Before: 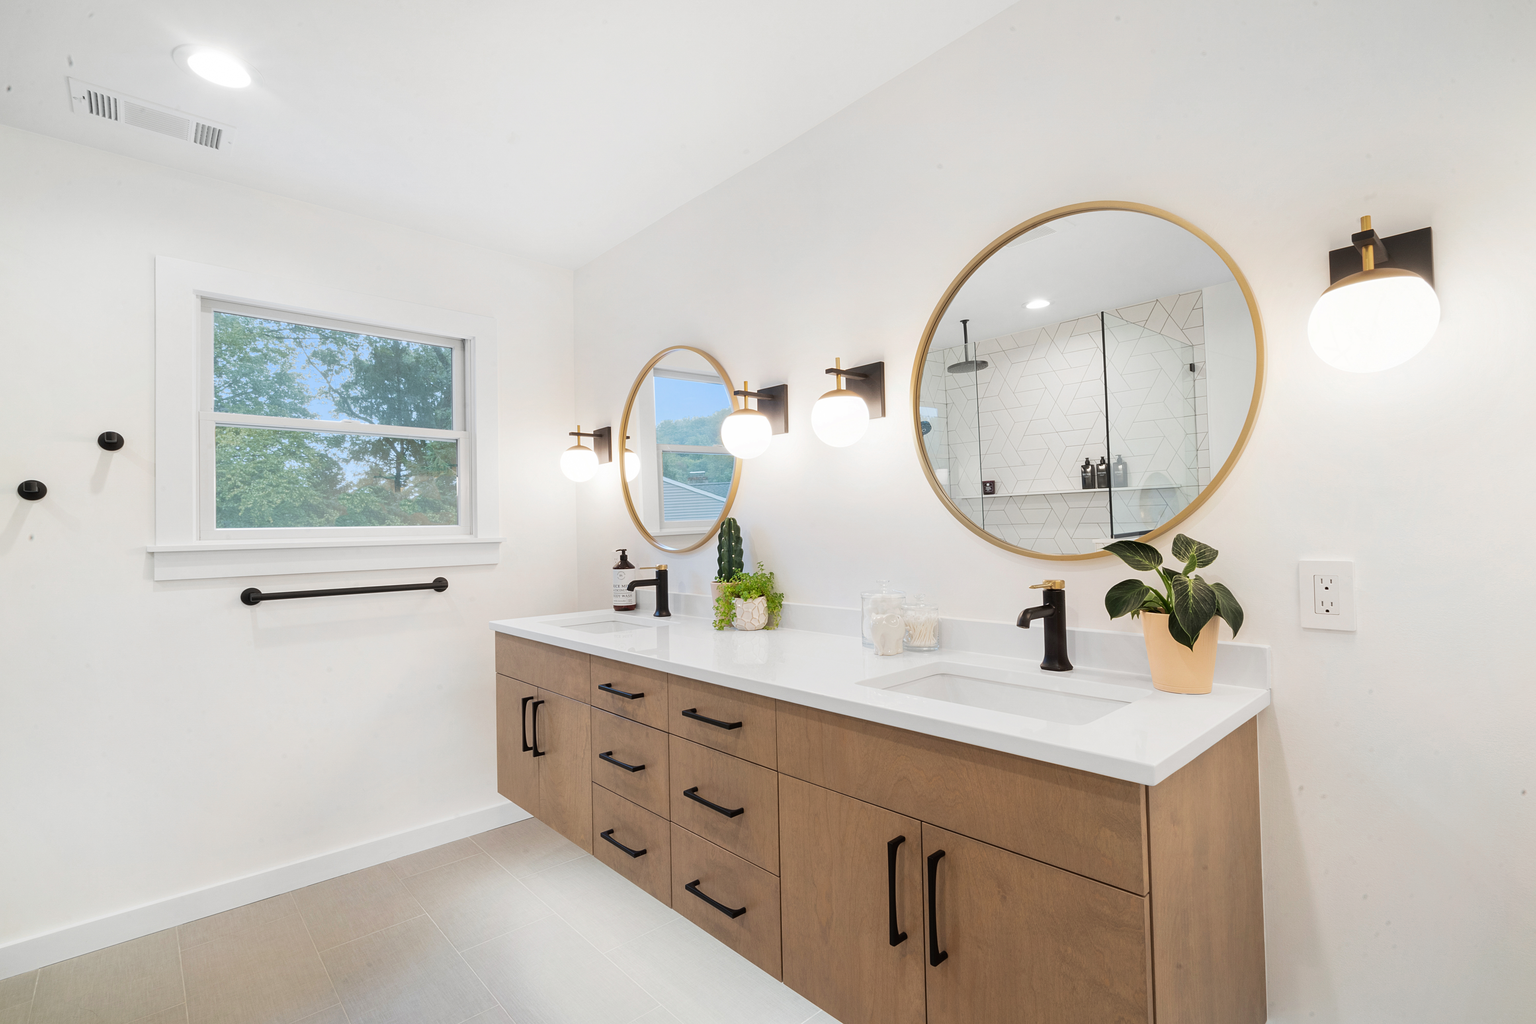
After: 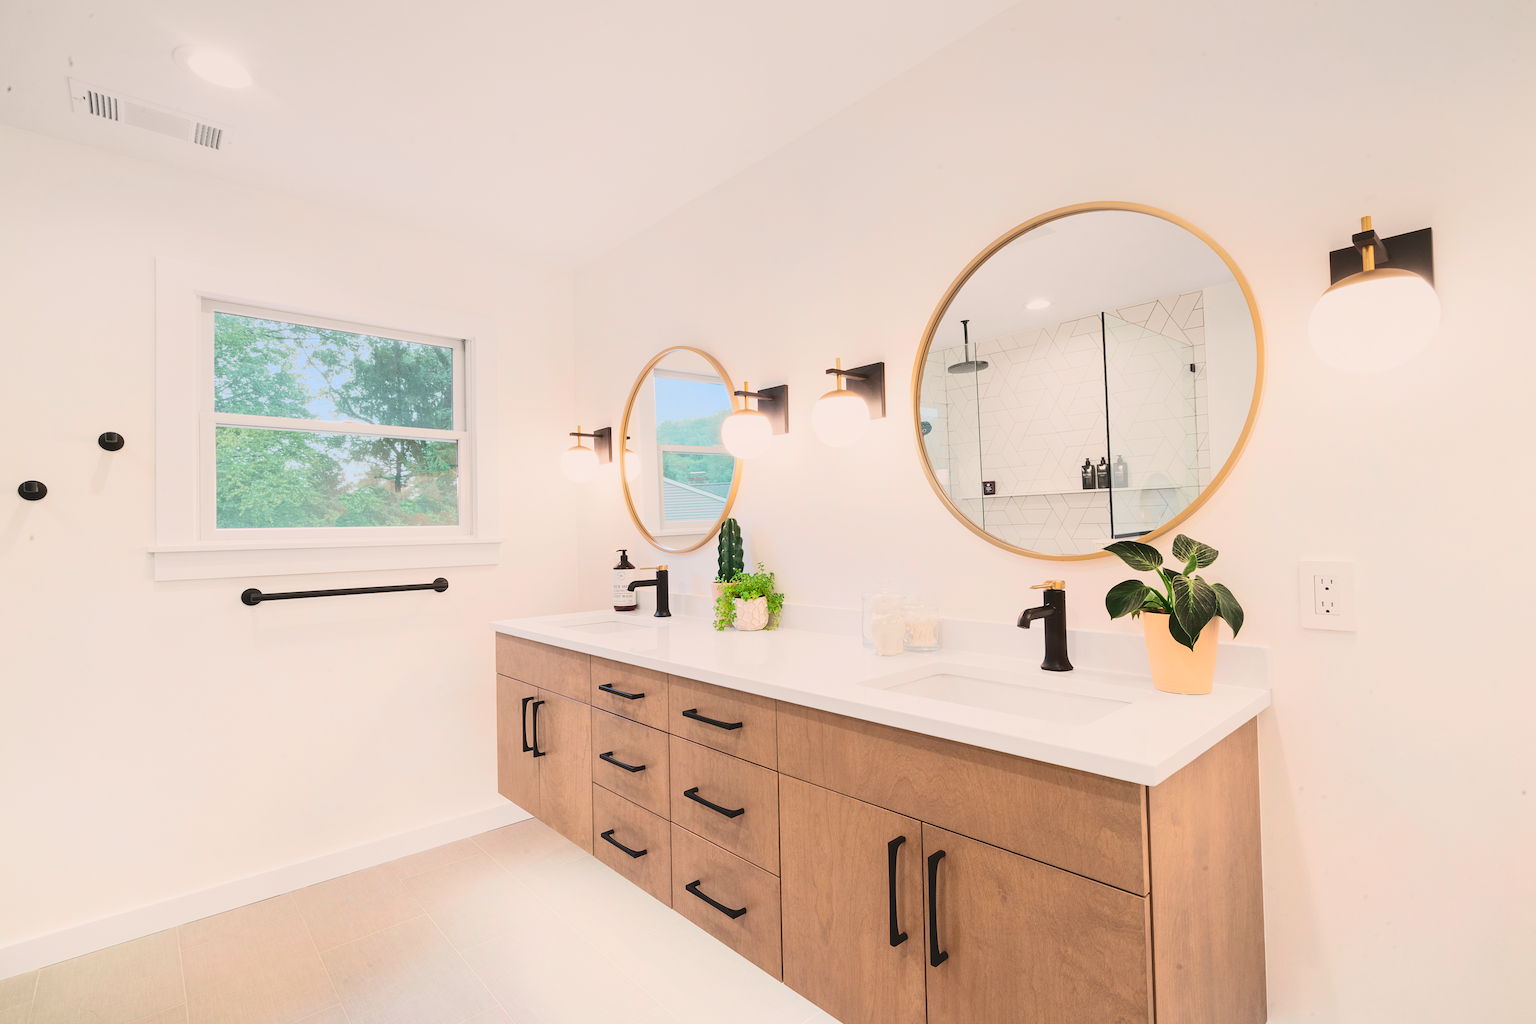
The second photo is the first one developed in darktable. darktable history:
graduated density: on, module defaults
contrast brightness saturation: contrast 0.2, brightness 0.16, saturation 0.22
tone curve: curves: ch0 [(0, 0.087) (0.175, 0.178) (0.466, 0.498) (0.715, 0.764) (1, 0.961)]; ch1 [(0, 0) (0.437, 0.398) (0.476, 0.466) (0.505, 0.505) (0.534, 0.544) (0.612, 0.605) (0.641, 0.643) (1, 1)]; ch2 [(0, 0) (0.359, 0.379) (0.427, 0.453) (0.489, 0.495) (0.531, 0.534) (0.579, 0.579) (1, 1)], color space Lab, independent channels, preserve colors none
color correction: highlights a* 5.81, highlights b* 4.84
